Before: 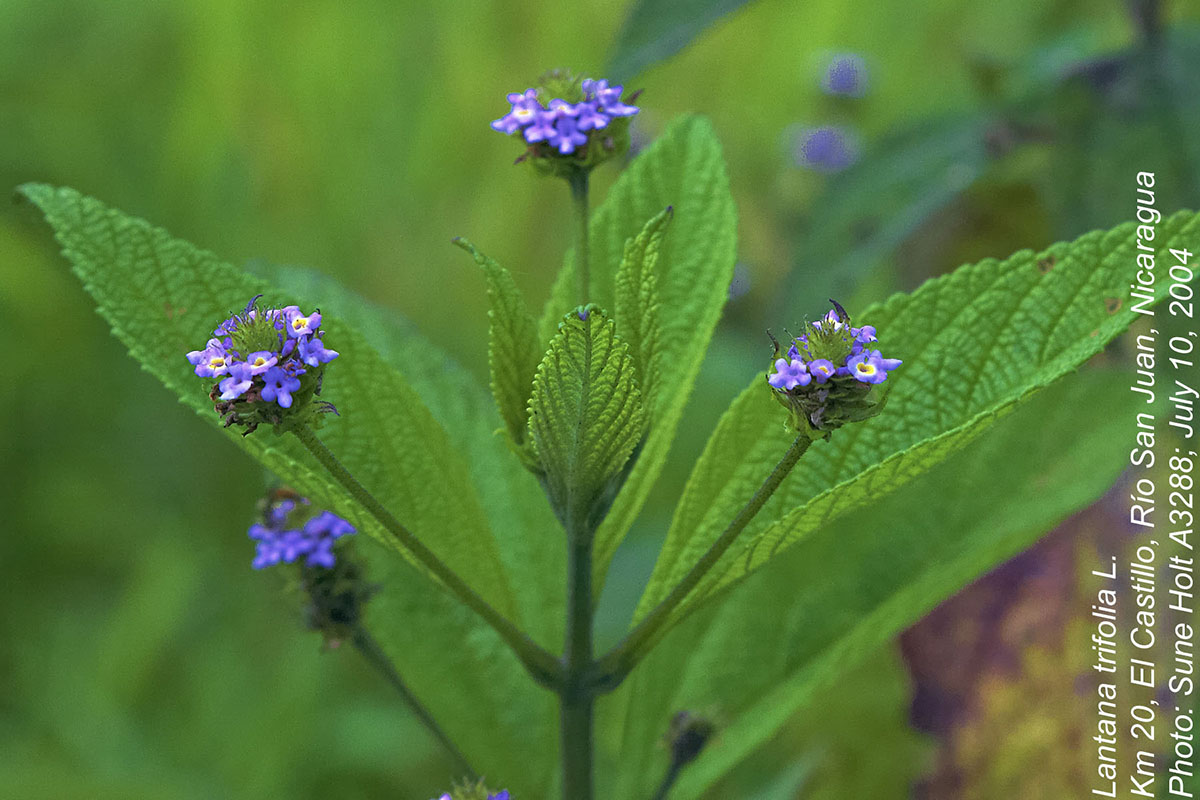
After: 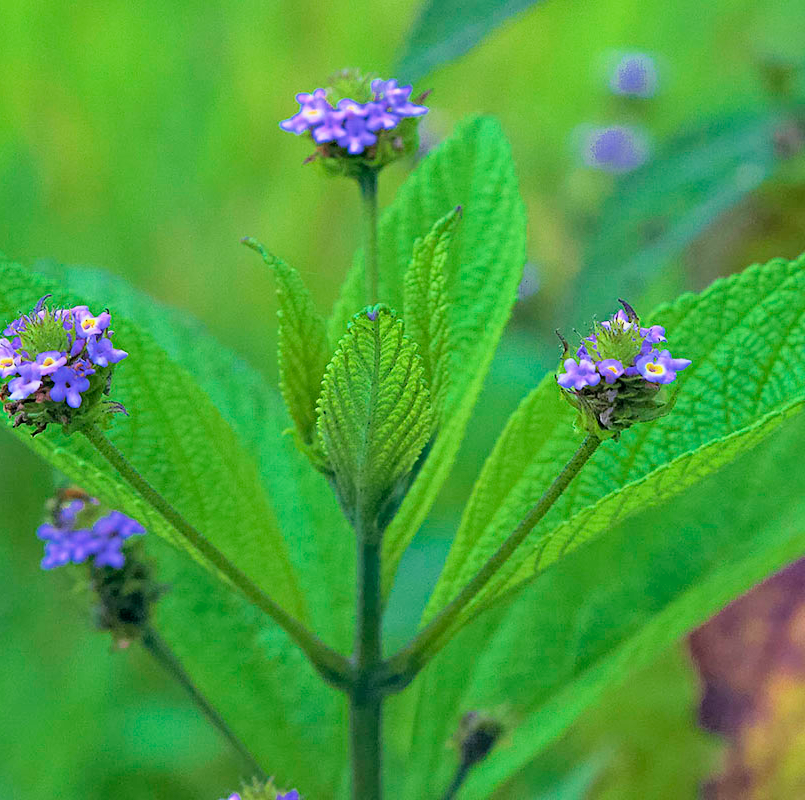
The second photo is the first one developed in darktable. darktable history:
crop and rotate: left 17.608%, right 15.301%
filmic rgb: black relative exposure -7.65 EV, white relative exposure 4.56 EV, threshold 3.04 EV, hardness 3.61, color science v6 (2022), enable highlight reconstruction true
exposure: black level correction 0, exposure 0.931 EV, compensate highlight preservation false
